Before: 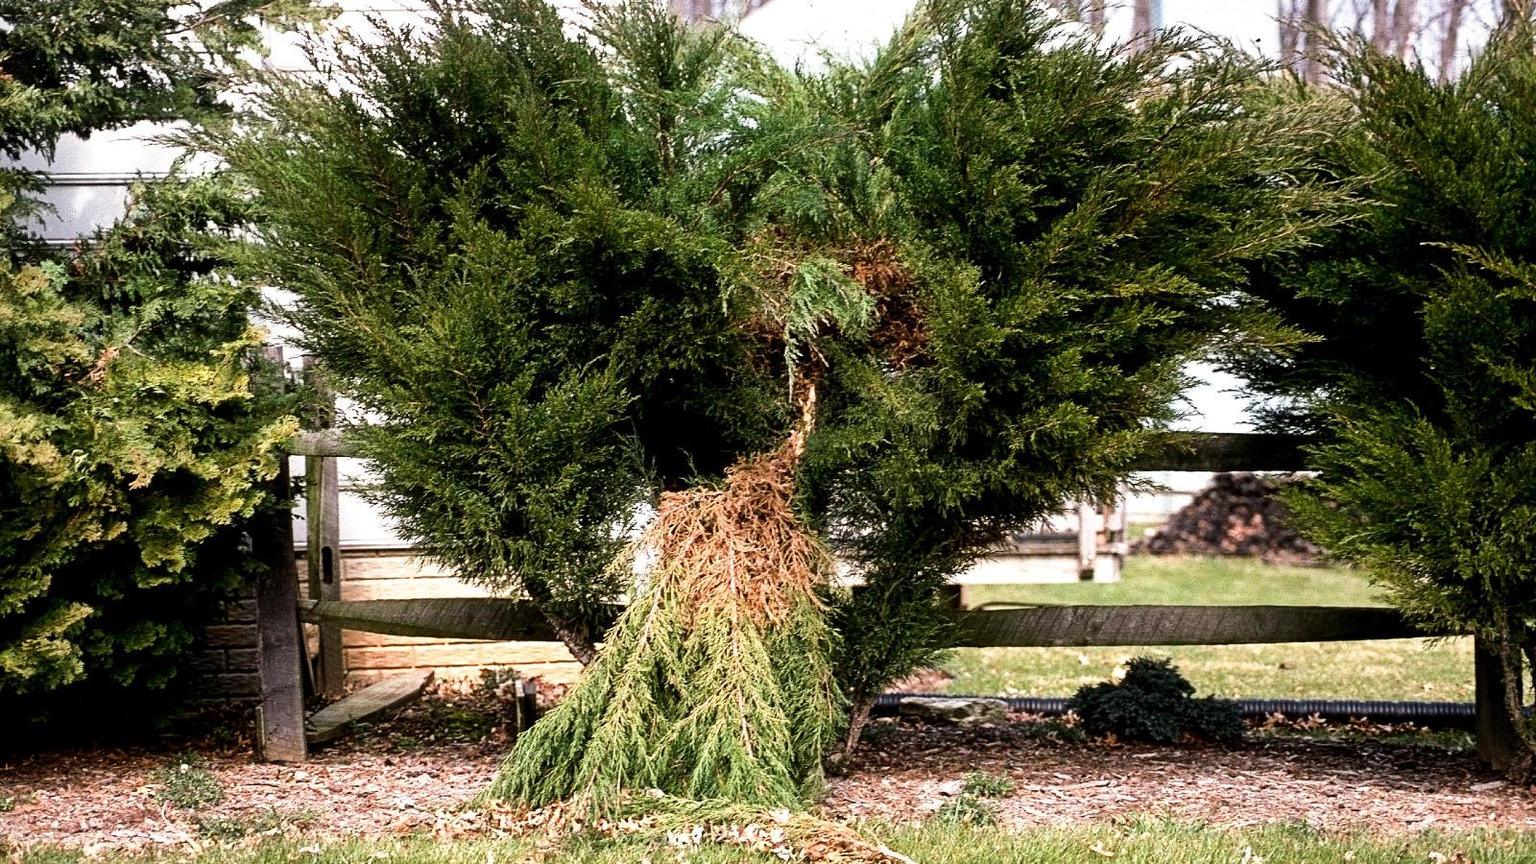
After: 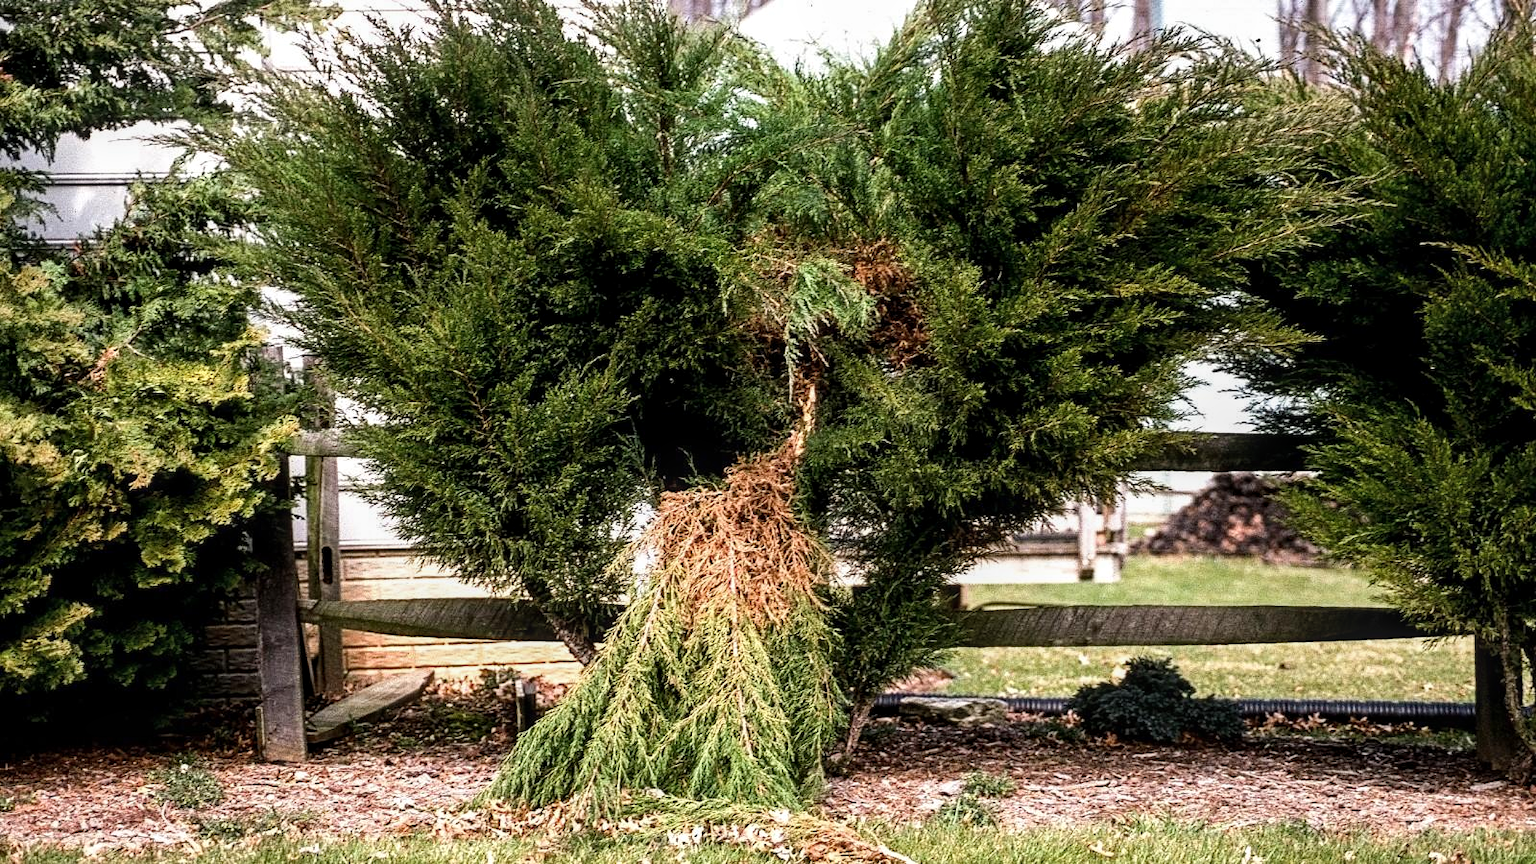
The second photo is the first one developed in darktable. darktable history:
local contrast: on, module defaults
contrast equalizer: octaves 7, y [[0.5 ×6], [0.5 ×6], [0.5, 0.5, 0.501, 0.545, 0.707, 0.863], [0 ×6], [0 ×6]]
